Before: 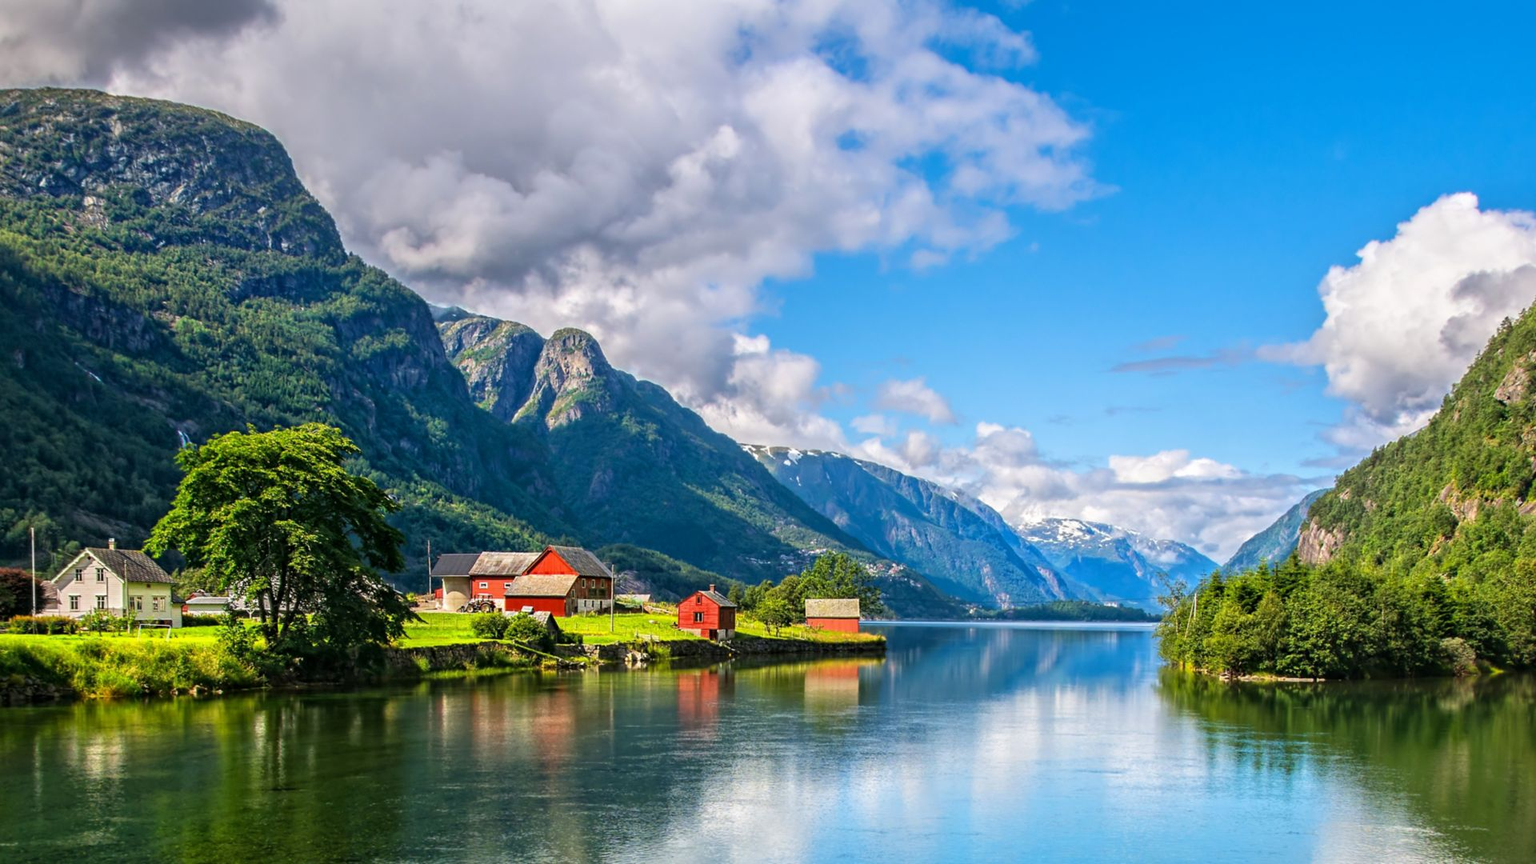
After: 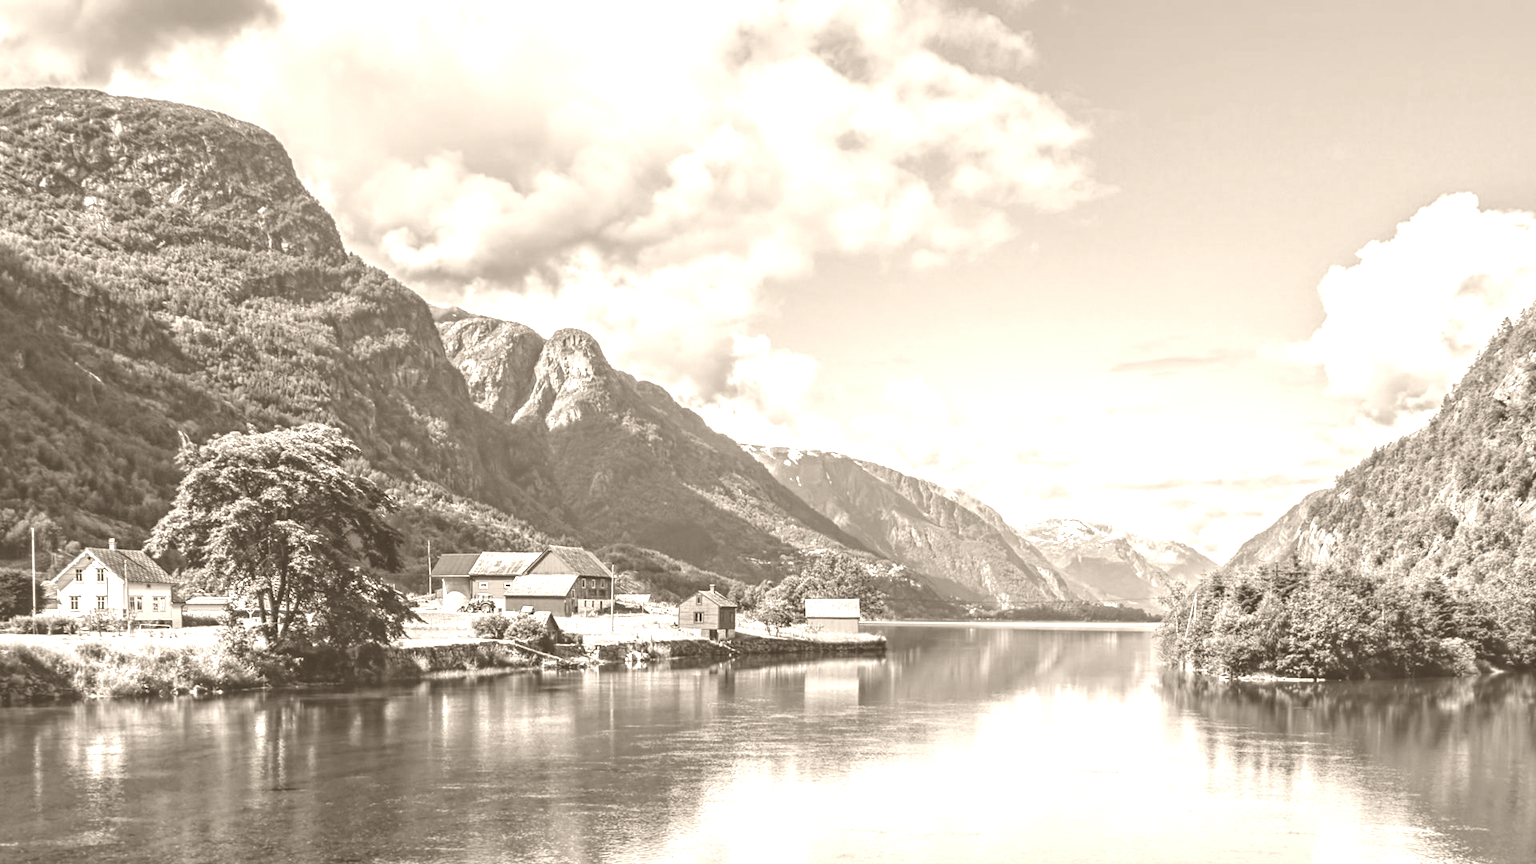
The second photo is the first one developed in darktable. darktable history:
colorize: hue 34.49°, saturation 35.33%, source mix 100%, version 1
local contrast: on, module defaults
